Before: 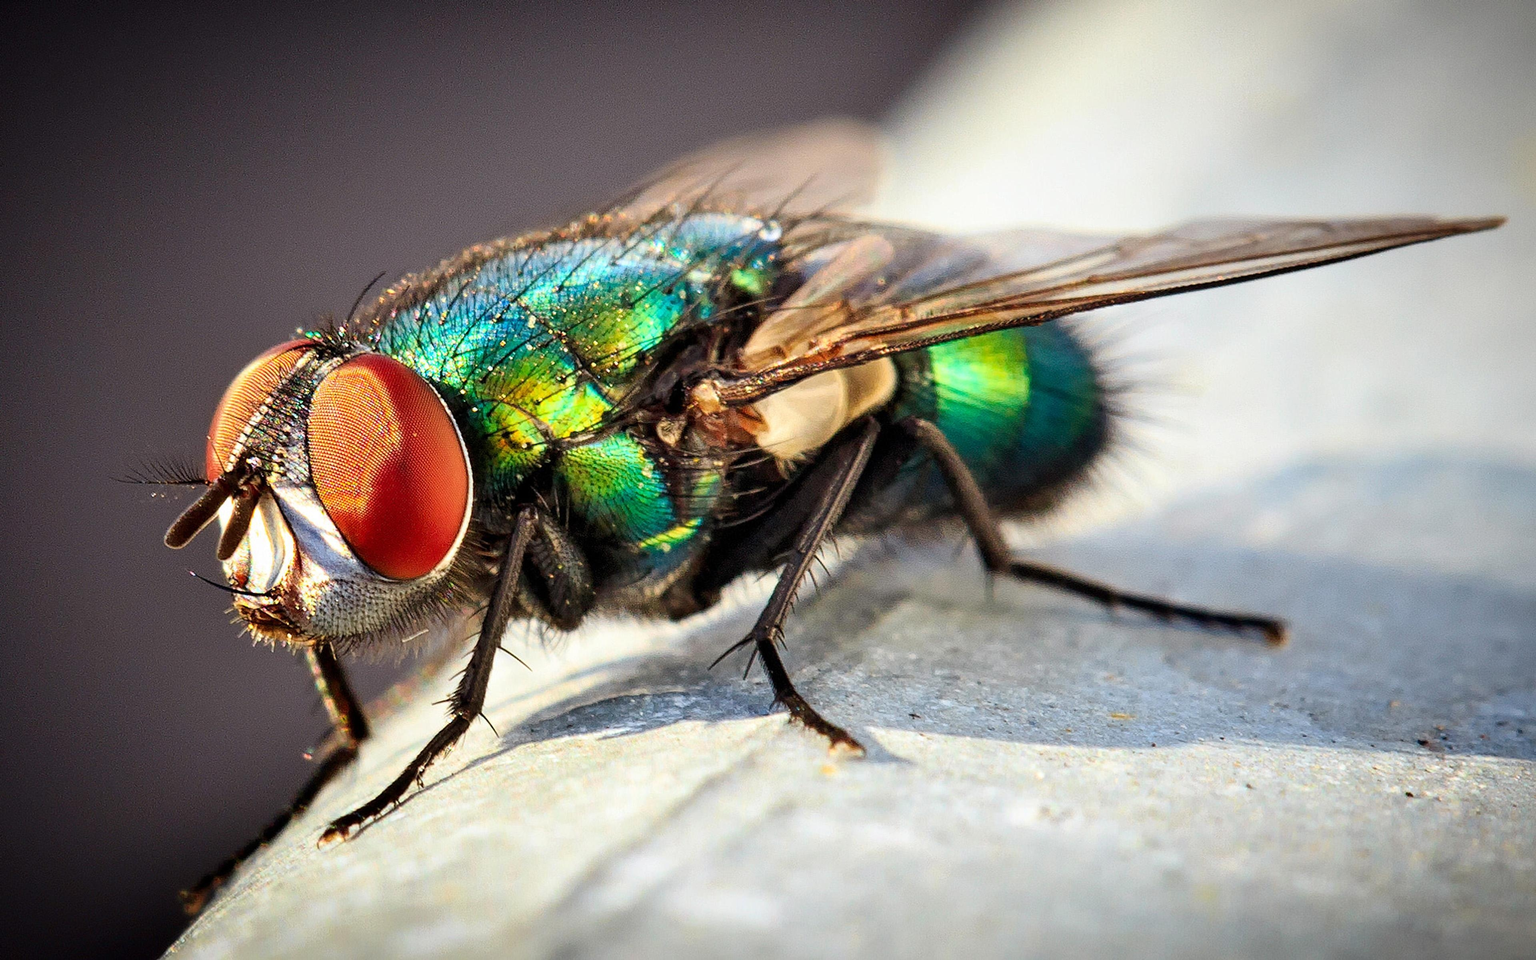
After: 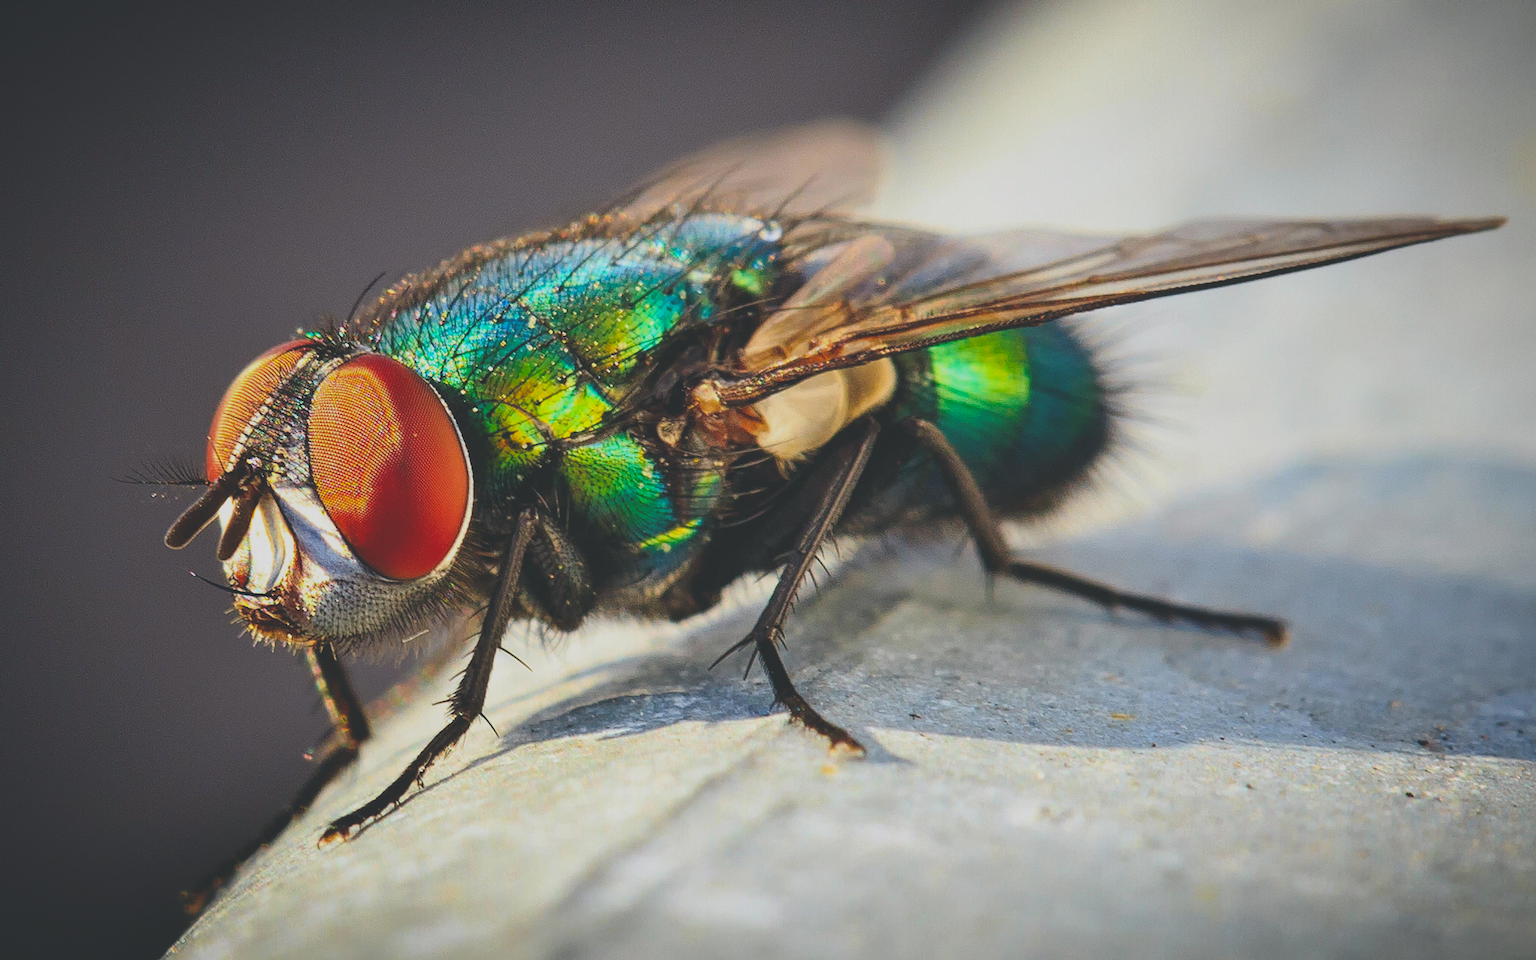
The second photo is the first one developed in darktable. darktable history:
color balance rgb: shadows lift › chroma 2.028%, shadows lift › hue 221.64°, perceptual saturation grading › global saturation 19.849%
exposure: black level correction -0.037, exposure -0.497 EV, compensate exposure bias true, compensate highlight preservation false
